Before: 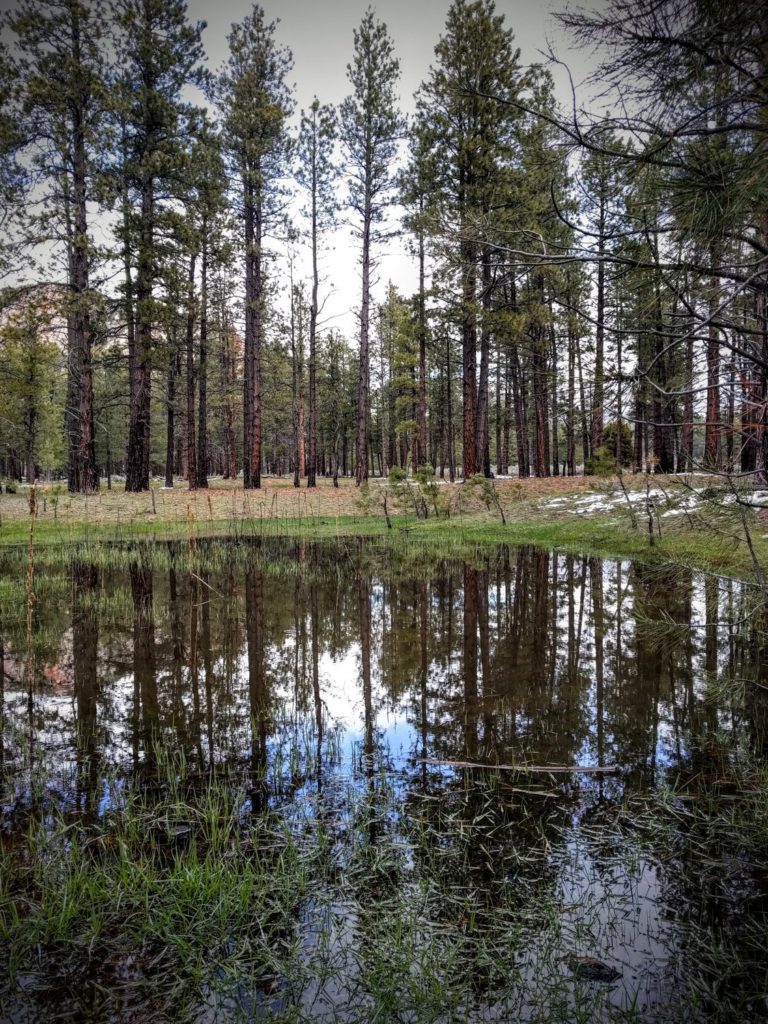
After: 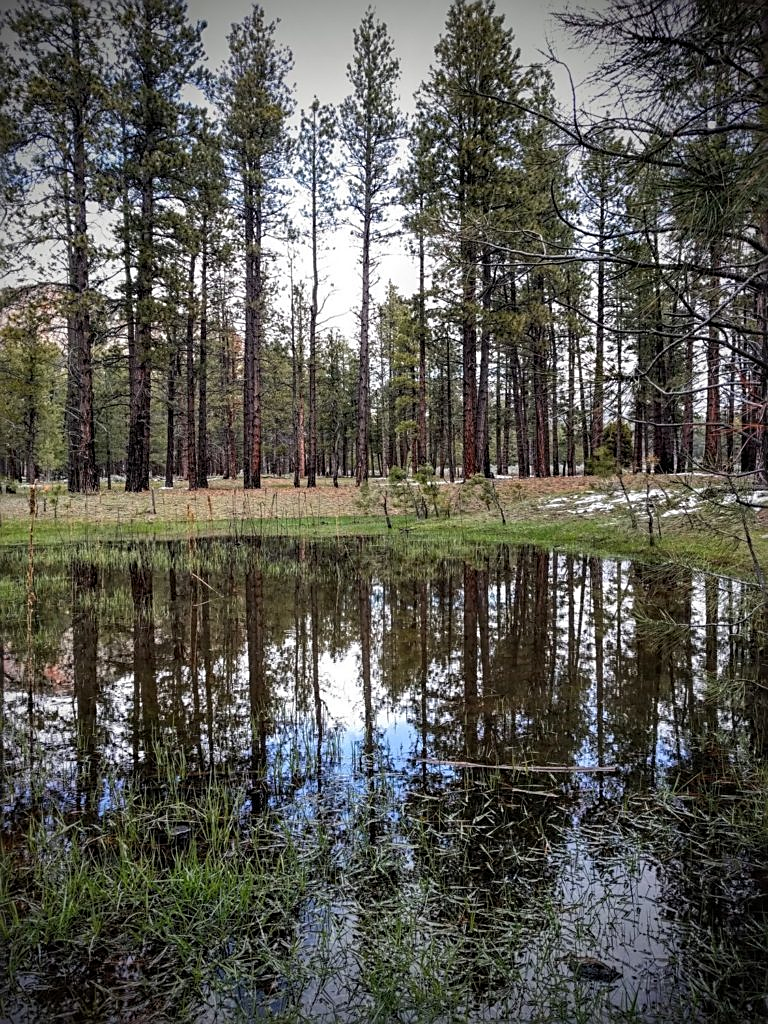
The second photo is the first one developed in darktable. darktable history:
shadows and highlights: shadows 30.63, highlights -63.22, shadows color adjustment 98%, highlights color adjustment 58.61%, soften with gaussian
sharpen: on, module defaults
